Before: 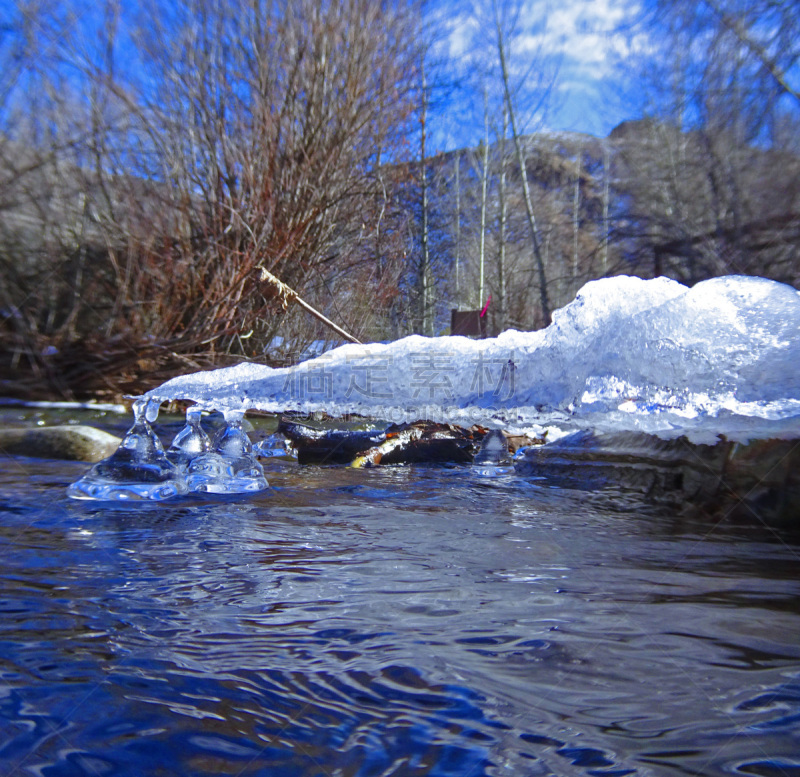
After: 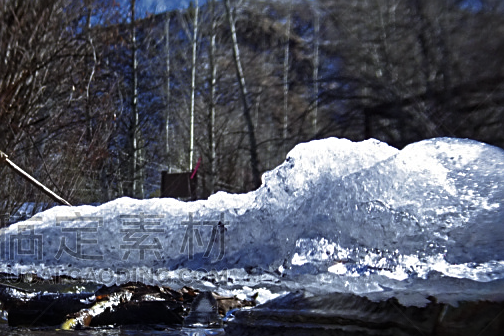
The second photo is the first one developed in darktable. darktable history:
sharpen: on, module defaults
crop: left 36.284%, top 17.833%, right 0.658%, bottom 38.833%
levels: levels [0, 0.618, 1]
